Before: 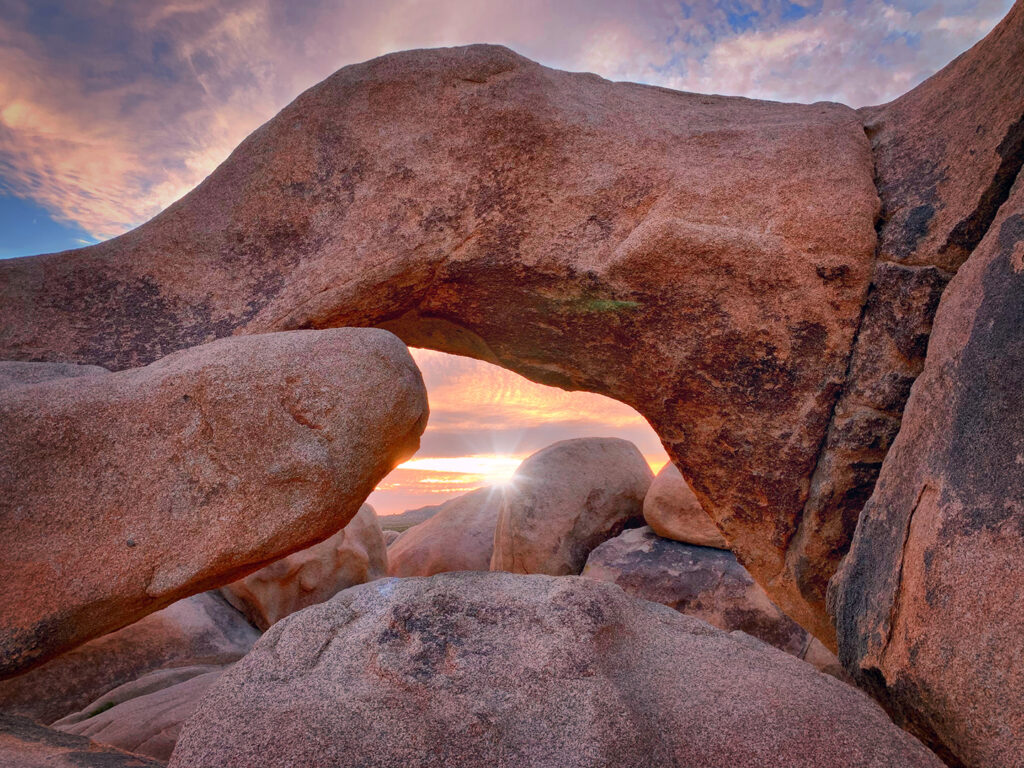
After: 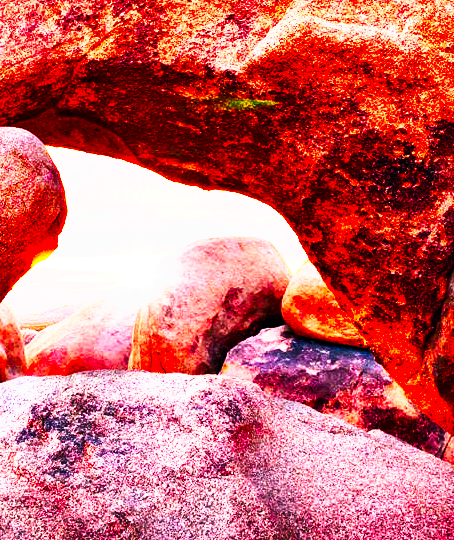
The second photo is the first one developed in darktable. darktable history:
exposure: exposure 0.6 EV, compensate highlight preservation false
crop: left 35.432%, top 26.233%, right 20.145%, bottom 3.432%
color correction: saturation 1.34
tone curve: curves: ch0 [(0, 0) (0.003, 0) (0.011, 0.001) (0.025, 0.003) (0.044, 0.003) (0.069, 0.006) (0.1, 0.009) (0.136, 0.014) (0.177, 0.029) (0.224, 0.061) (0.277, 0.127) (0.335, 0.218) (0.399, 0.38) (0.468, 0.588) (0.543, 0.809) (0.623, 0.947) (0.709, 0.987) (0.801, 0.99) (0.898, 0.99) (1, 1)], preserve colors none
